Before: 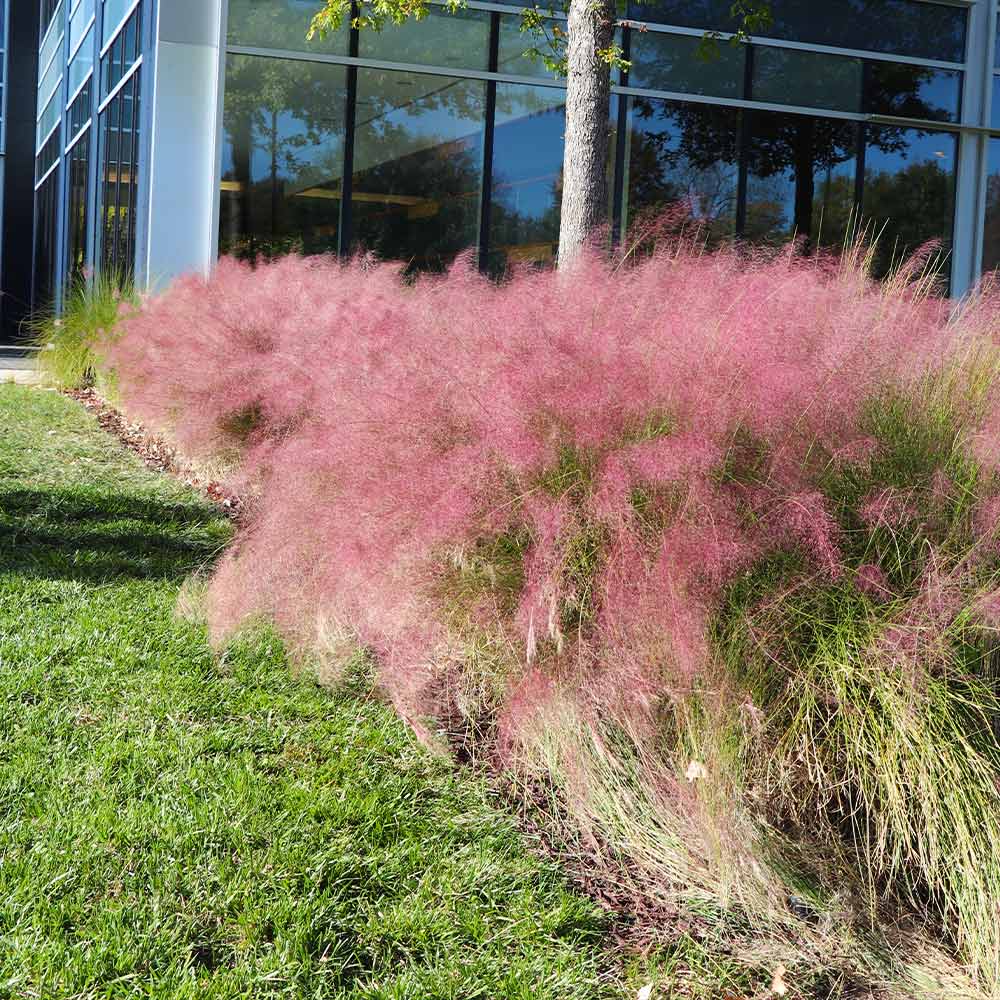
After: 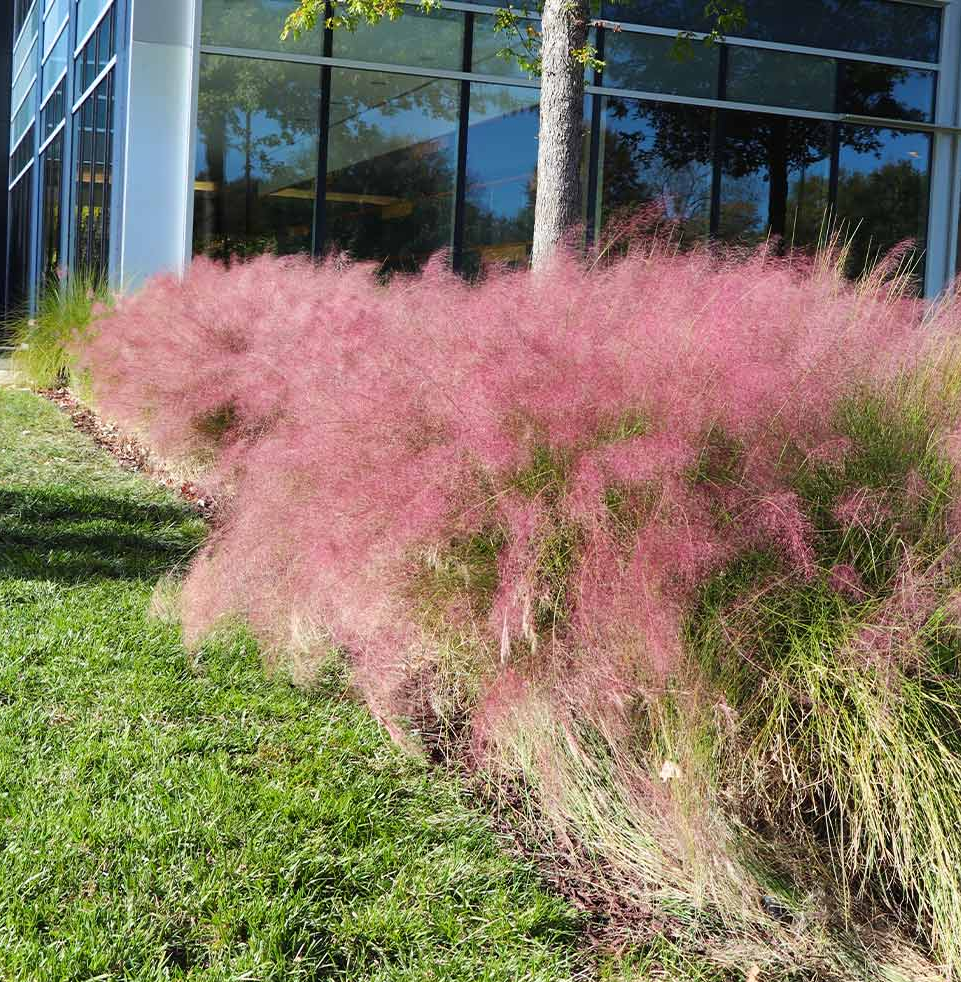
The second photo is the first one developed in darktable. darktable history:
color correction: highlights a* -0.327, highlights b* -0.064
crop and rotate: left 2.63%, right 1.227%, bottom 1.765%
